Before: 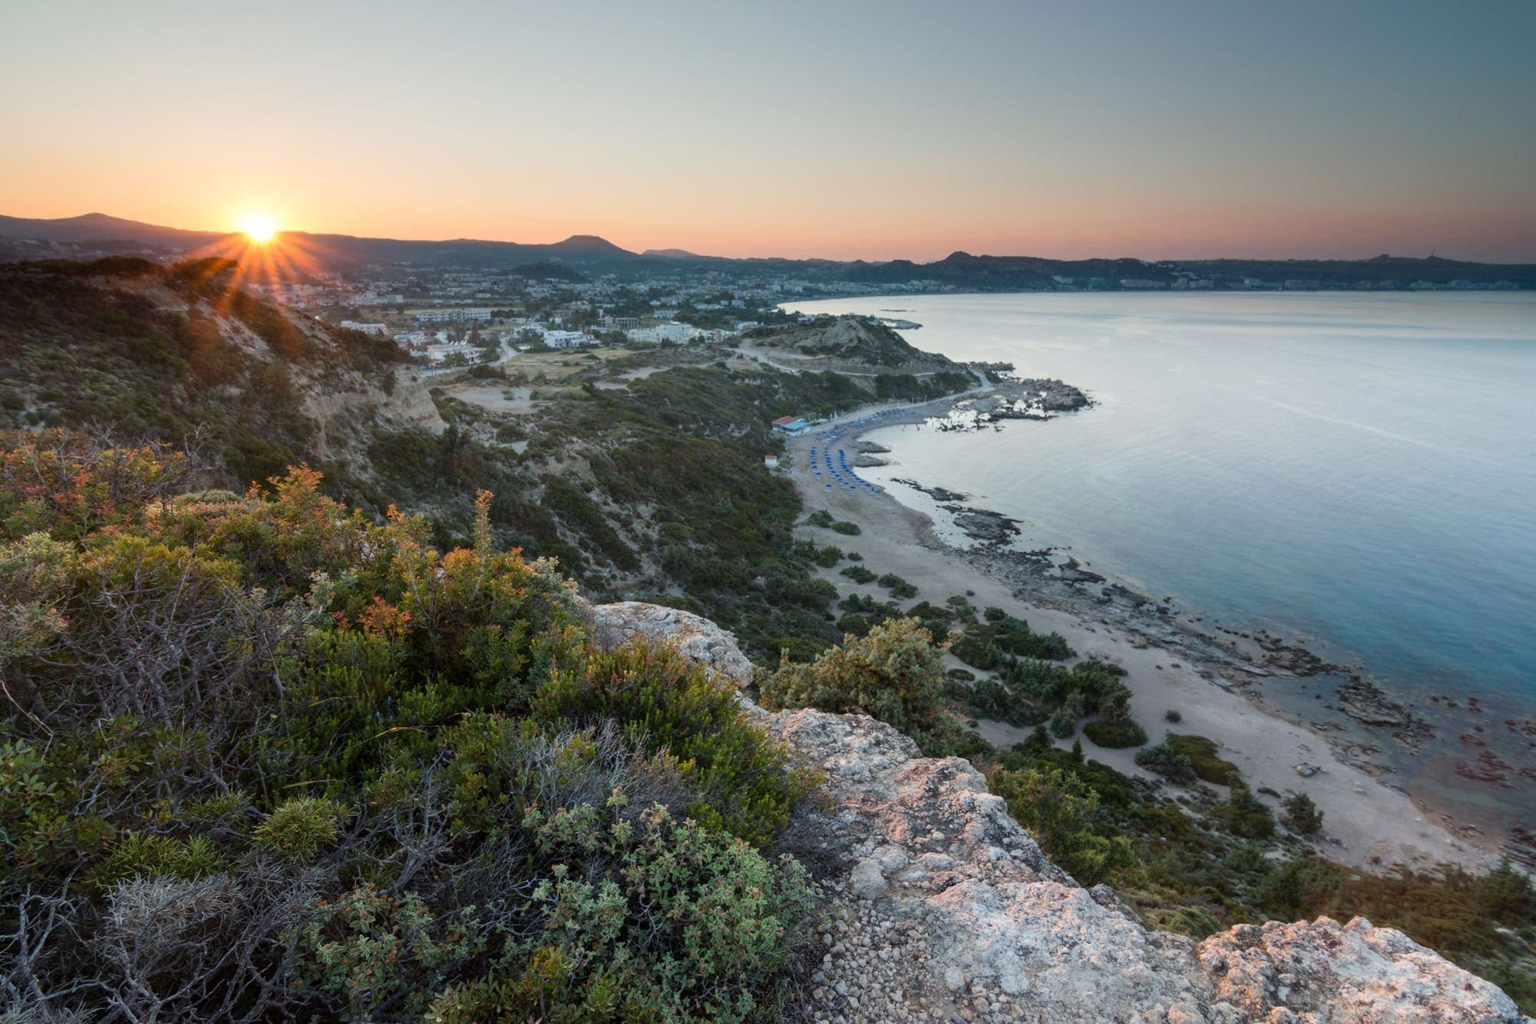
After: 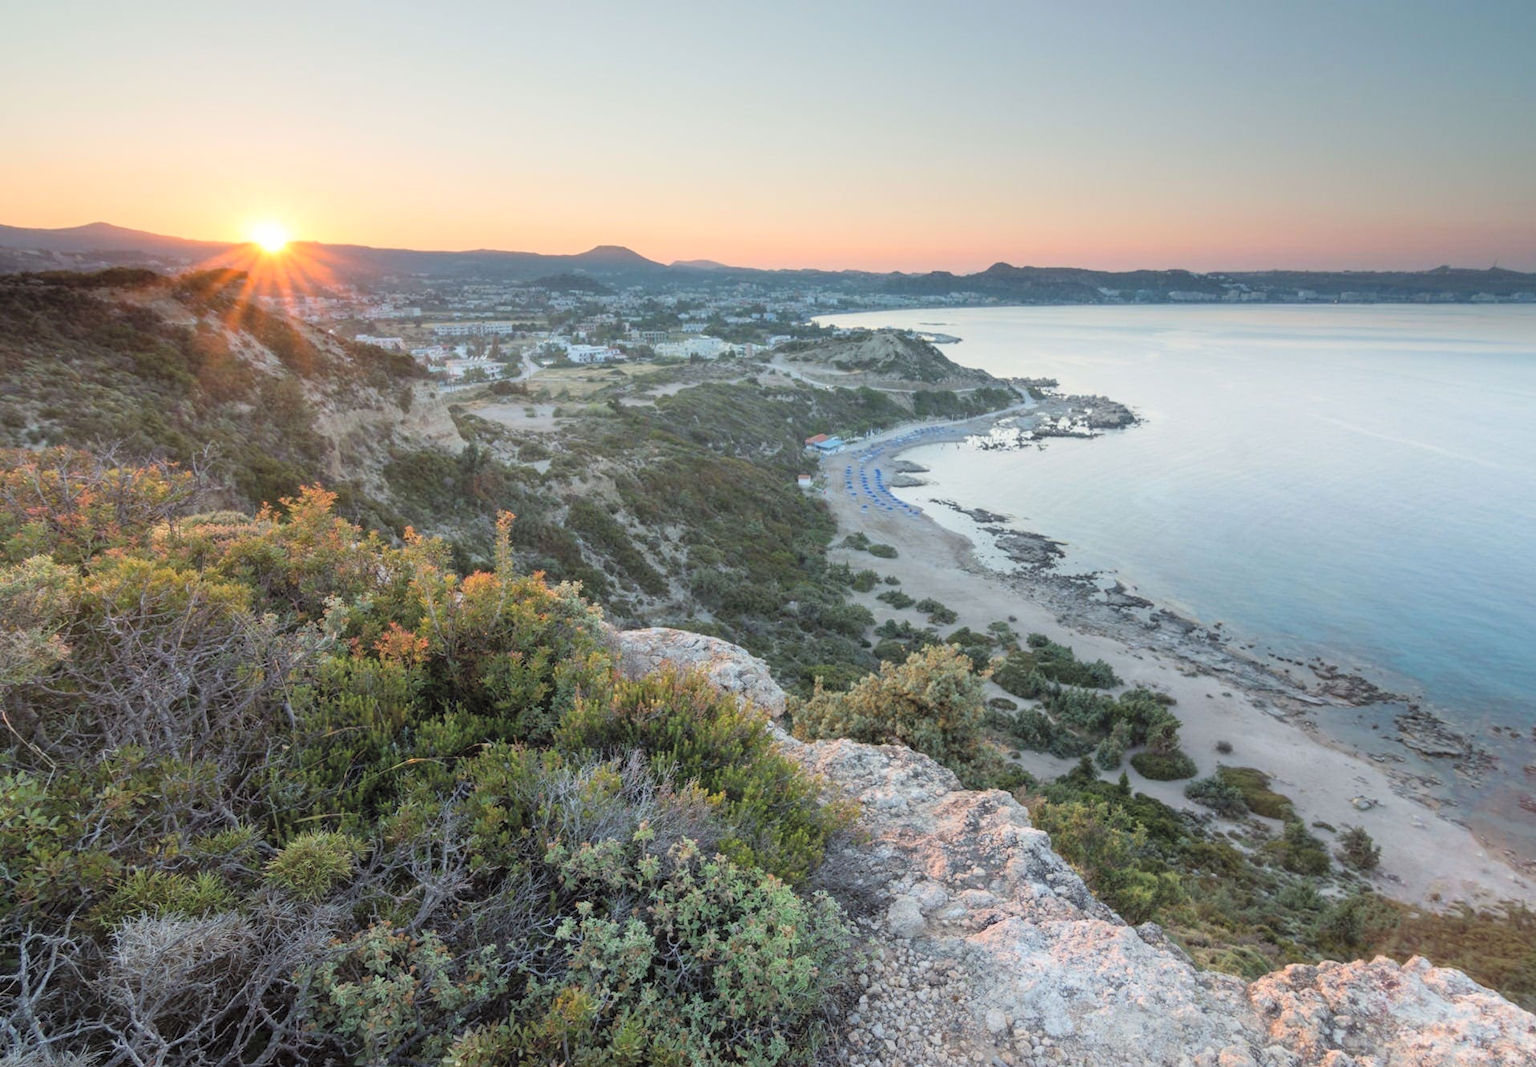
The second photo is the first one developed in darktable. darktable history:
contrast brightness saturation: brightness 0.28
crop: right 4.126%, bottom 0.031%
